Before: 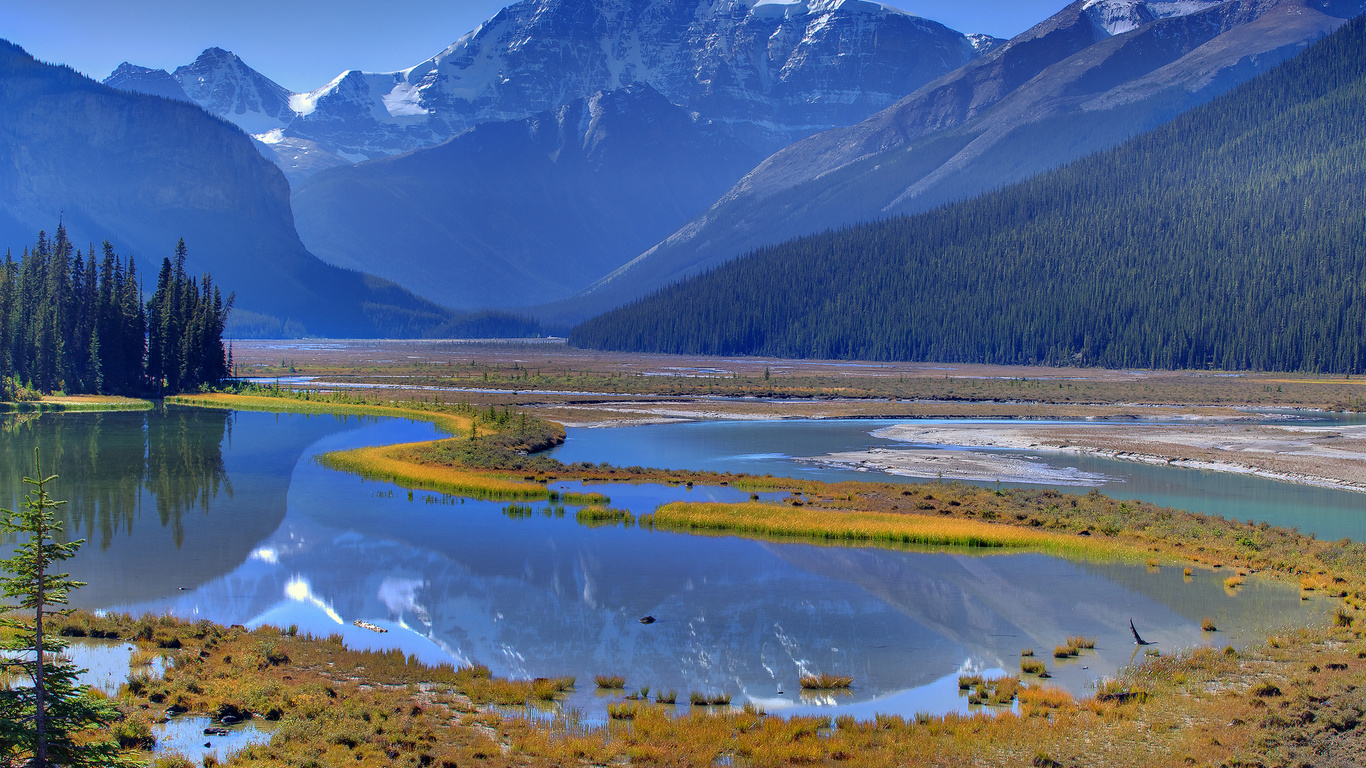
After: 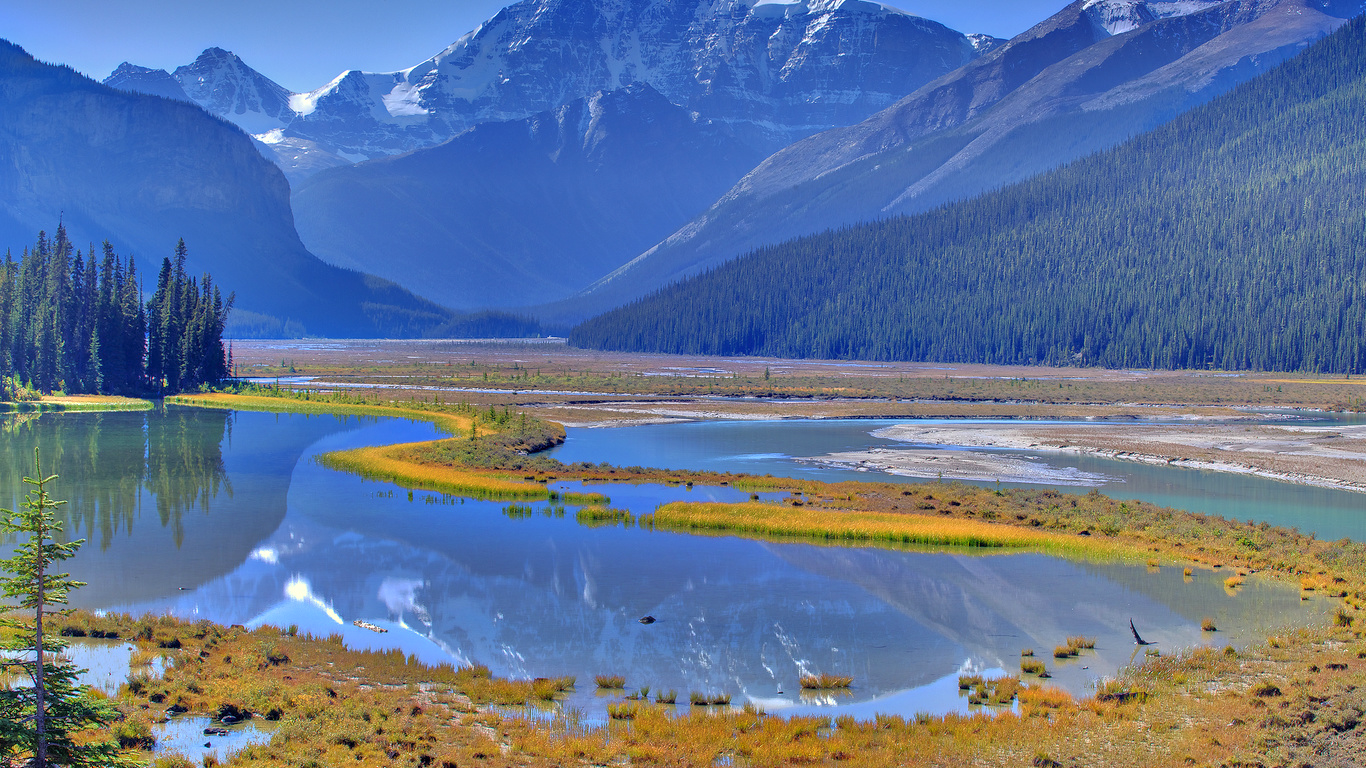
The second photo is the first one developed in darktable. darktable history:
tone equalizer: -7 EV 0.164 EV, -6 EV 0.585 EV, -5 EV 1.13 EV, -4 EV 1.3 EV, -3 EV 1.17 EV, -2 EV 0.6 EV, -1 EV 0.166 EV
